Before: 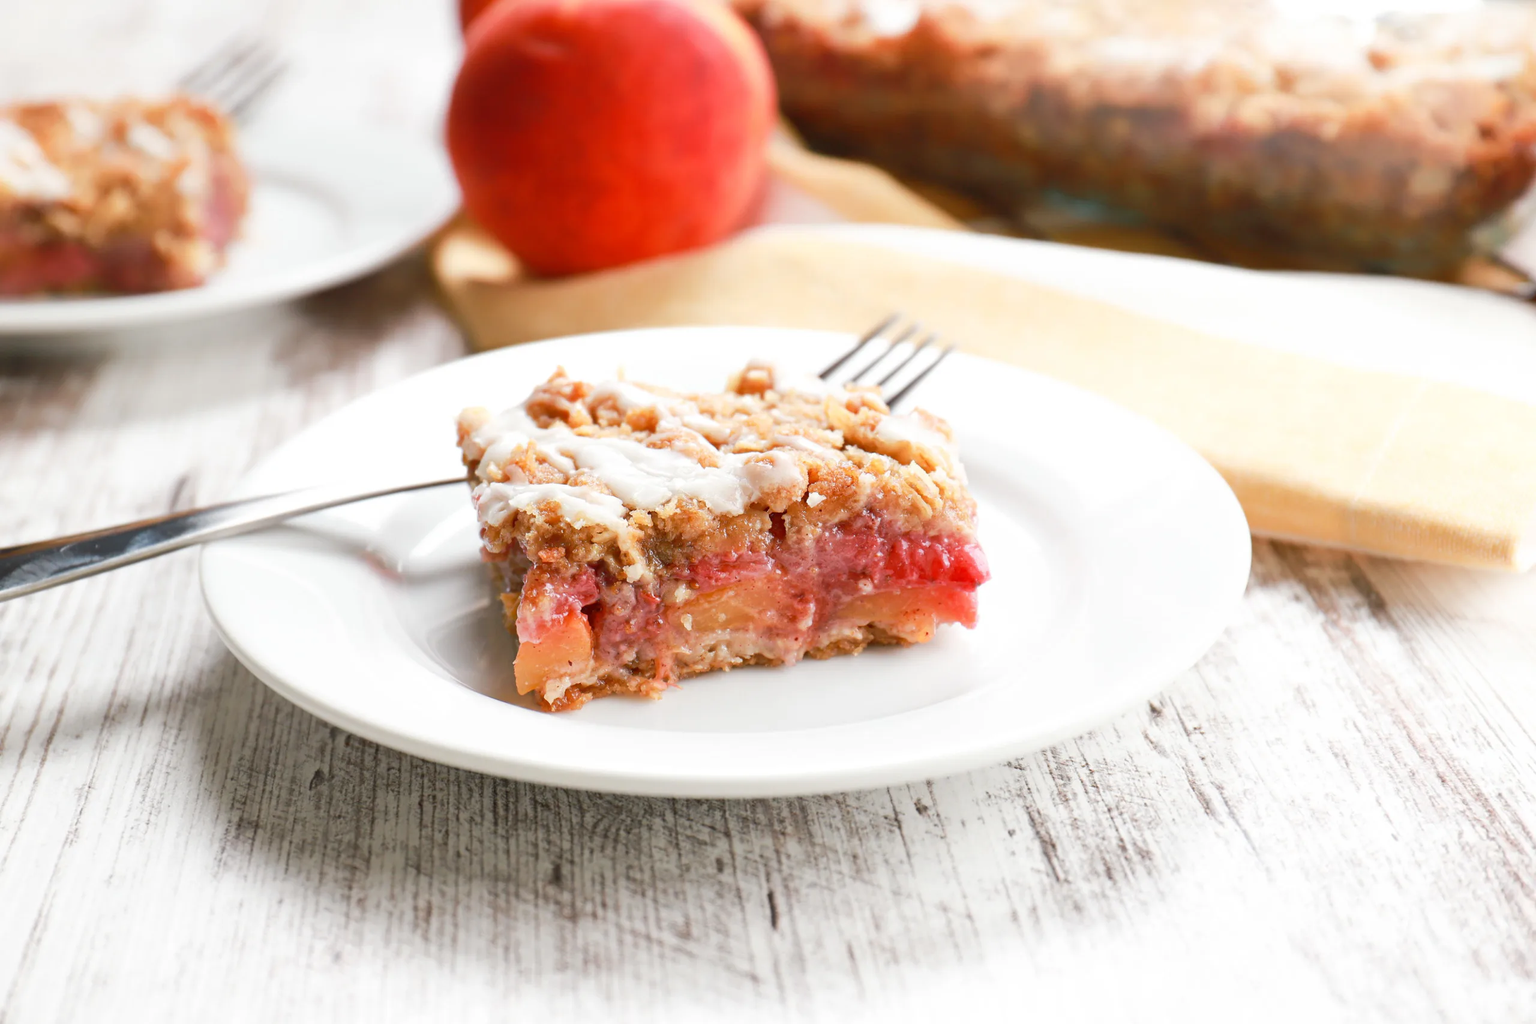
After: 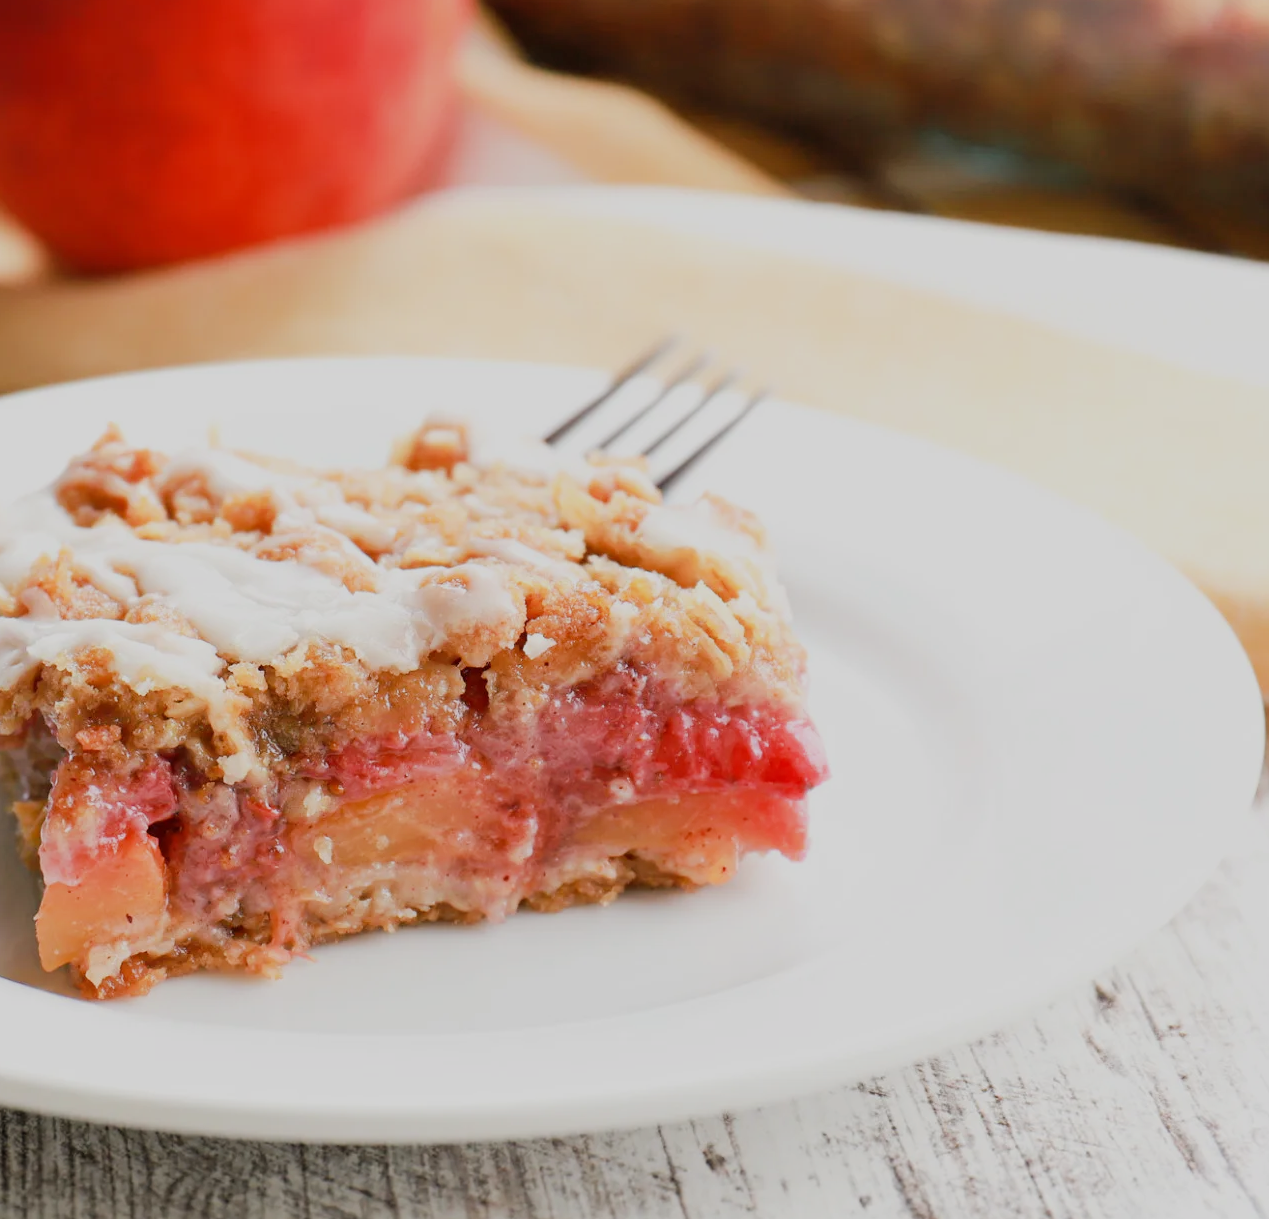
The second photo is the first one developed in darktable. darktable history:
exposure: exposure -0.041 EV, compensate highlight preservation false
filmic rgb: black relative exposure -7.65 EV, white relative exposure 4.56 EV, hardness 3.61
crop: left 32.075%, top 10.976%, right 18.355%, bottom 17.596%
